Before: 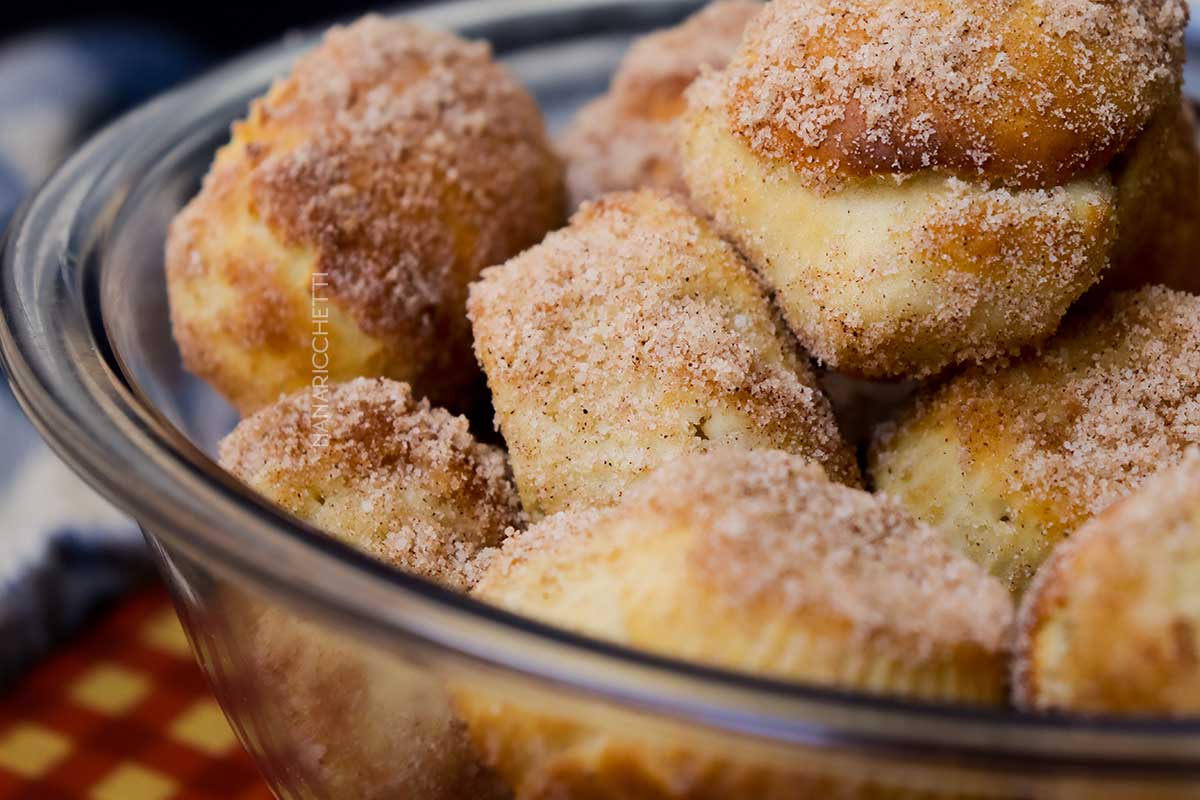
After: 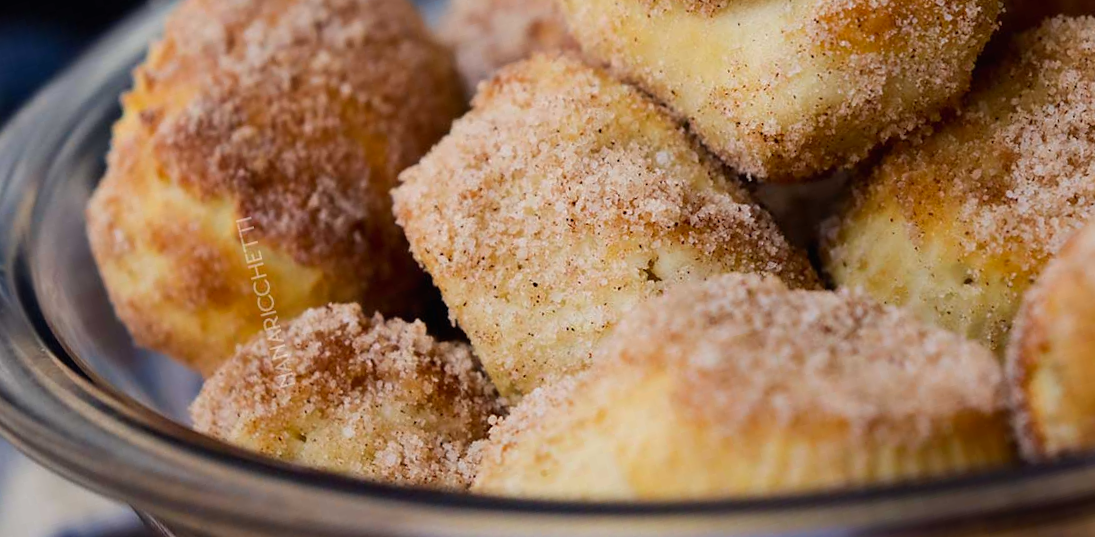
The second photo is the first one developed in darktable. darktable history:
rotate and perspective: rotation -14.8°, crop left 0.1, crop right 0.903, crop top 0.25, crop bottom 0.748
contrast brightness saturation: contrast -0.02, brightness -0.01, saturation 0.03
